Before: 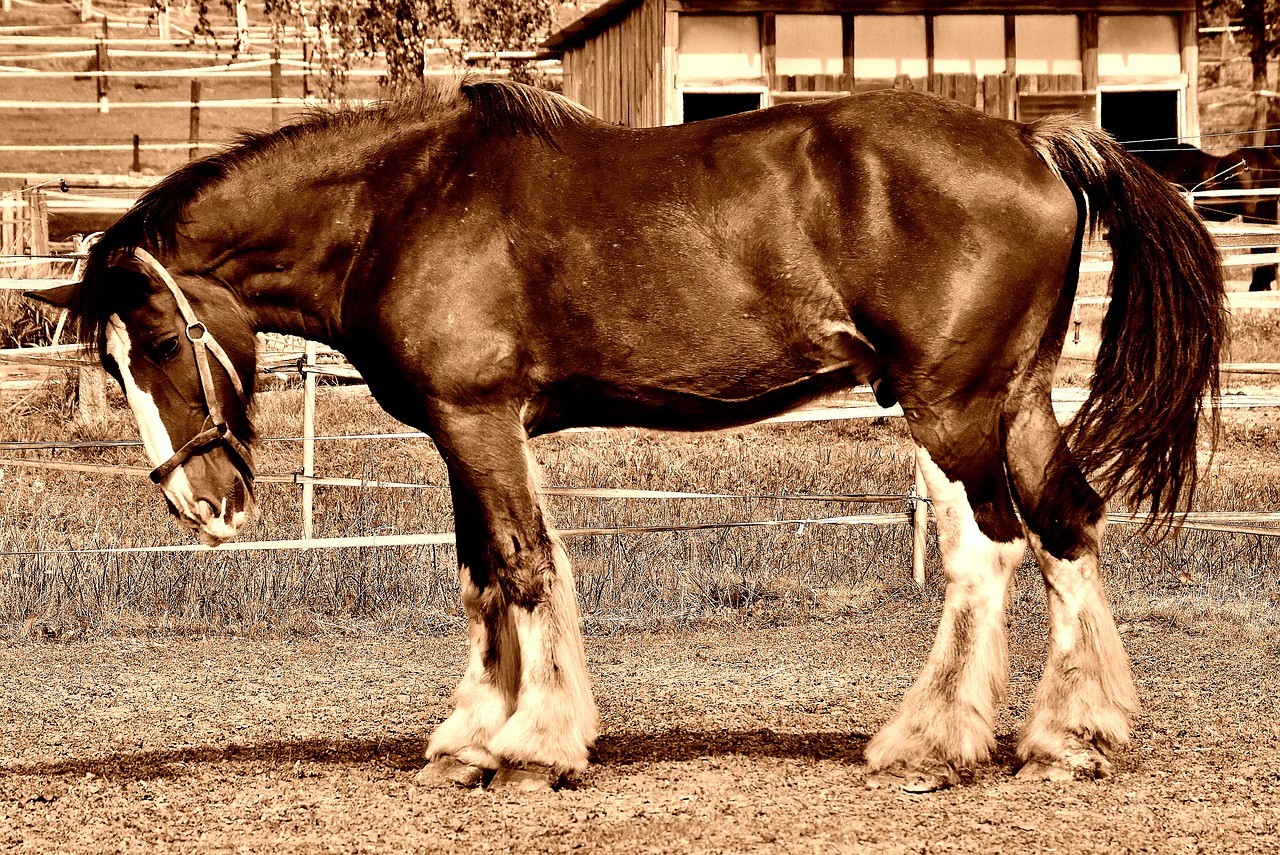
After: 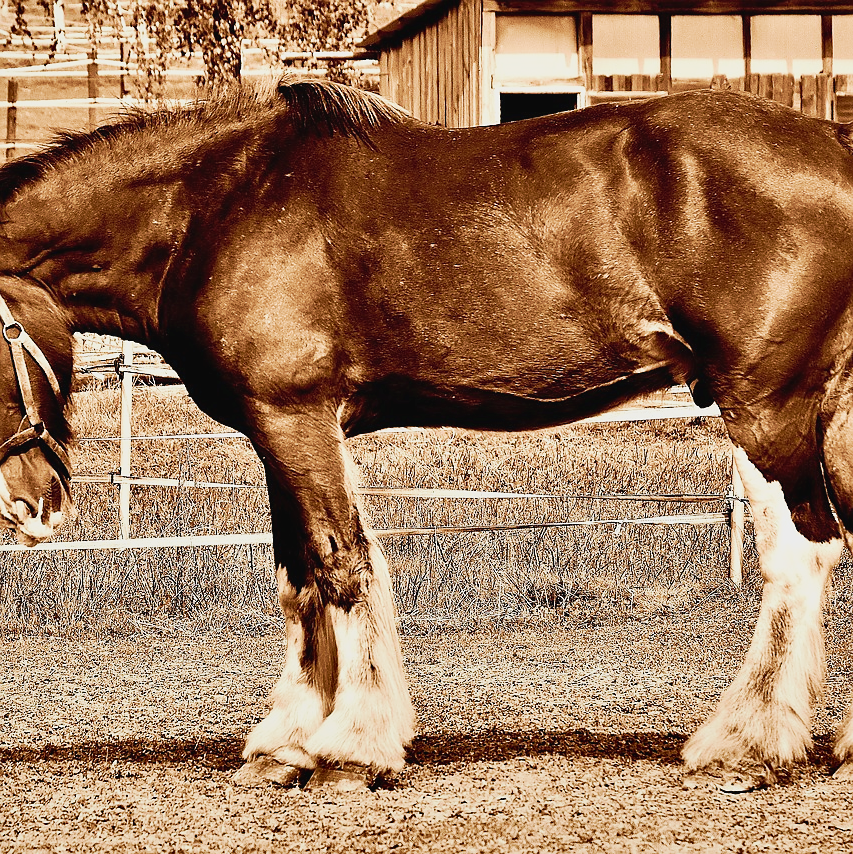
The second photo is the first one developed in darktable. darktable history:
sharpen: radius 0.97, amount 0.614
crop and rotate: left 14.302%, right 19.044%
shadows and highlights: radius 106.38, shadows 23.43, highlights -58.99, low approximation 0.01, soften with gaussian
tone curve: curves: ch0 [(0, 0.026) (0.181, 0.223) (0.405, 0.46) (0.456, 0.528) (0.634, 0.728) (0.877, 0.89) (0.984, 0.935)]; ch1 [(0, 0) (0.443, 0.43) (0.492, 0.488) (0.566, 0.579) (0.595, 0.625) (0.65, 0.657) (0.696, 0.725) (1, 1)]; ch2 [(0, 0) (0.33, 0.301) (0.421, 0.443) (0.447, 0.489) (0.495, 0.494) (0.537, 0.57) (0.586, 0.591) (0.663, 0.686) (1, 1)], preserve colors none
